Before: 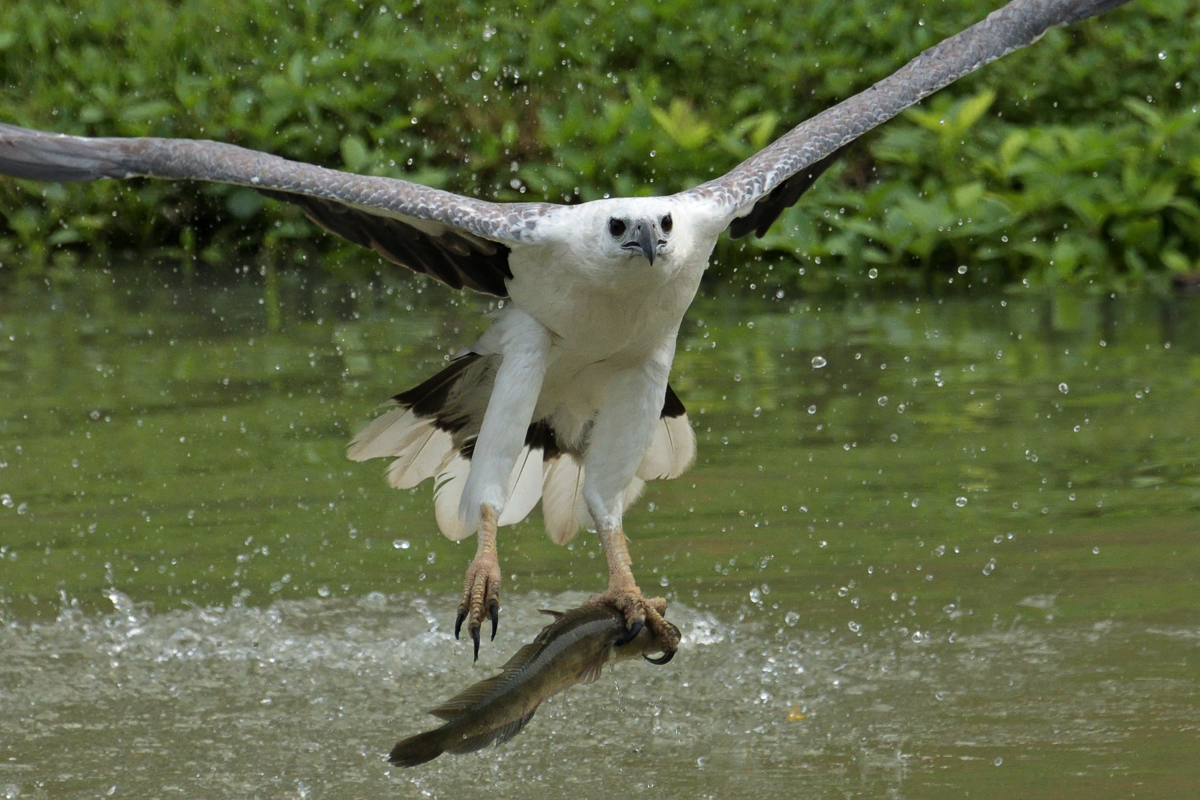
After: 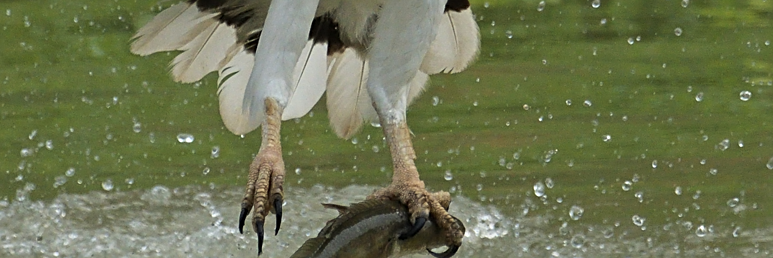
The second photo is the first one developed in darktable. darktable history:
crop: left 18.023%, top 50.839%, right 17.513%, bottom 16.89%
sharpen: amount 0.5
